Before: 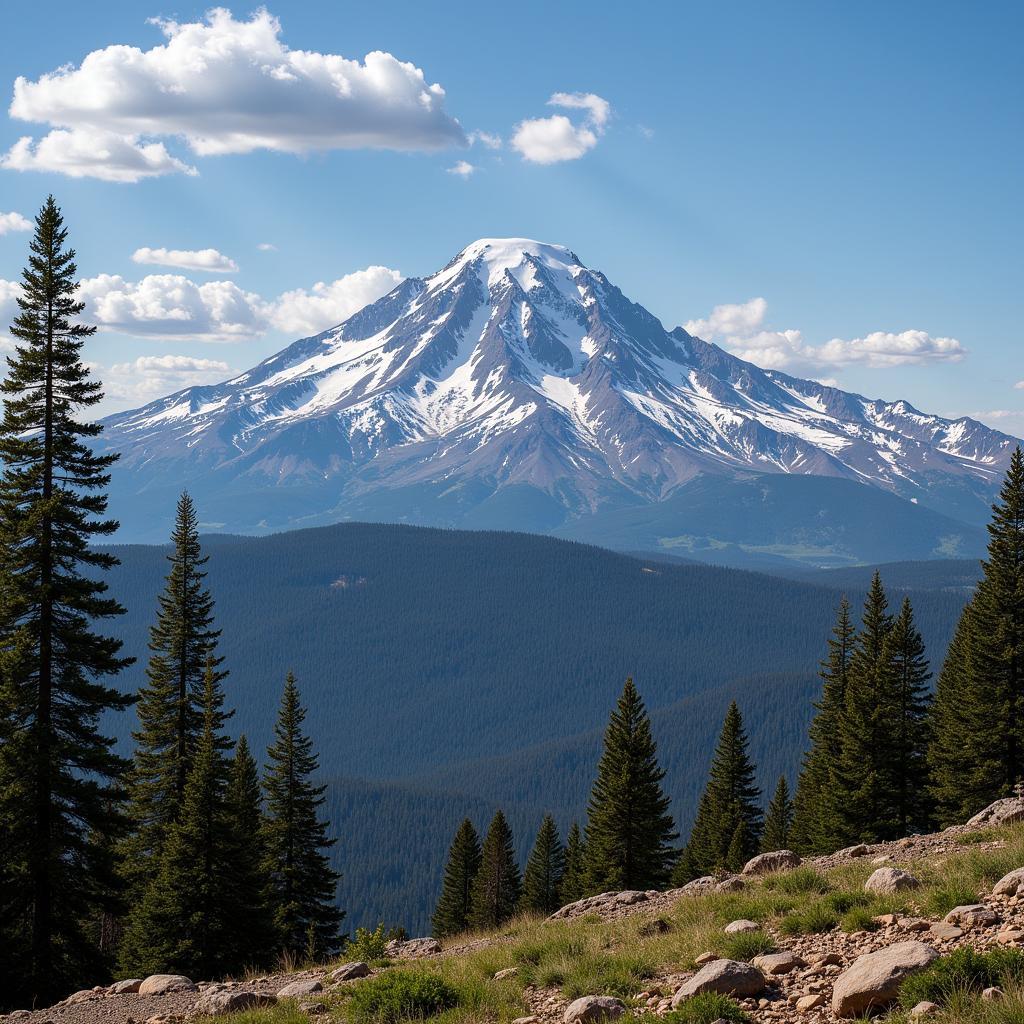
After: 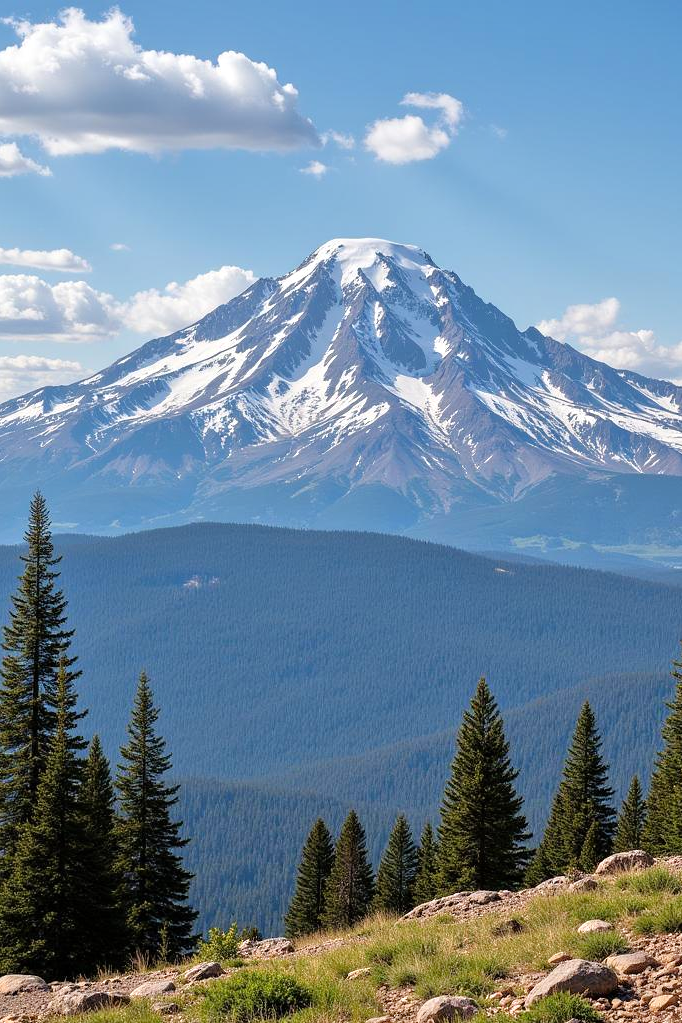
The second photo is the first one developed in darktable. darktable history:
crop and rotate: left 14.436%, right 18.898%
tone equalizer: -7 EV 0.15 EV, -6 EV 0.6 EV, -5 EV 1.15 EV, -4 EV 1.33 EV, -3 EV 1.15 EV, -2 EV 0.6 EV, -1 EV 0.15 EV, mask exposure compensation -0.5 EV
